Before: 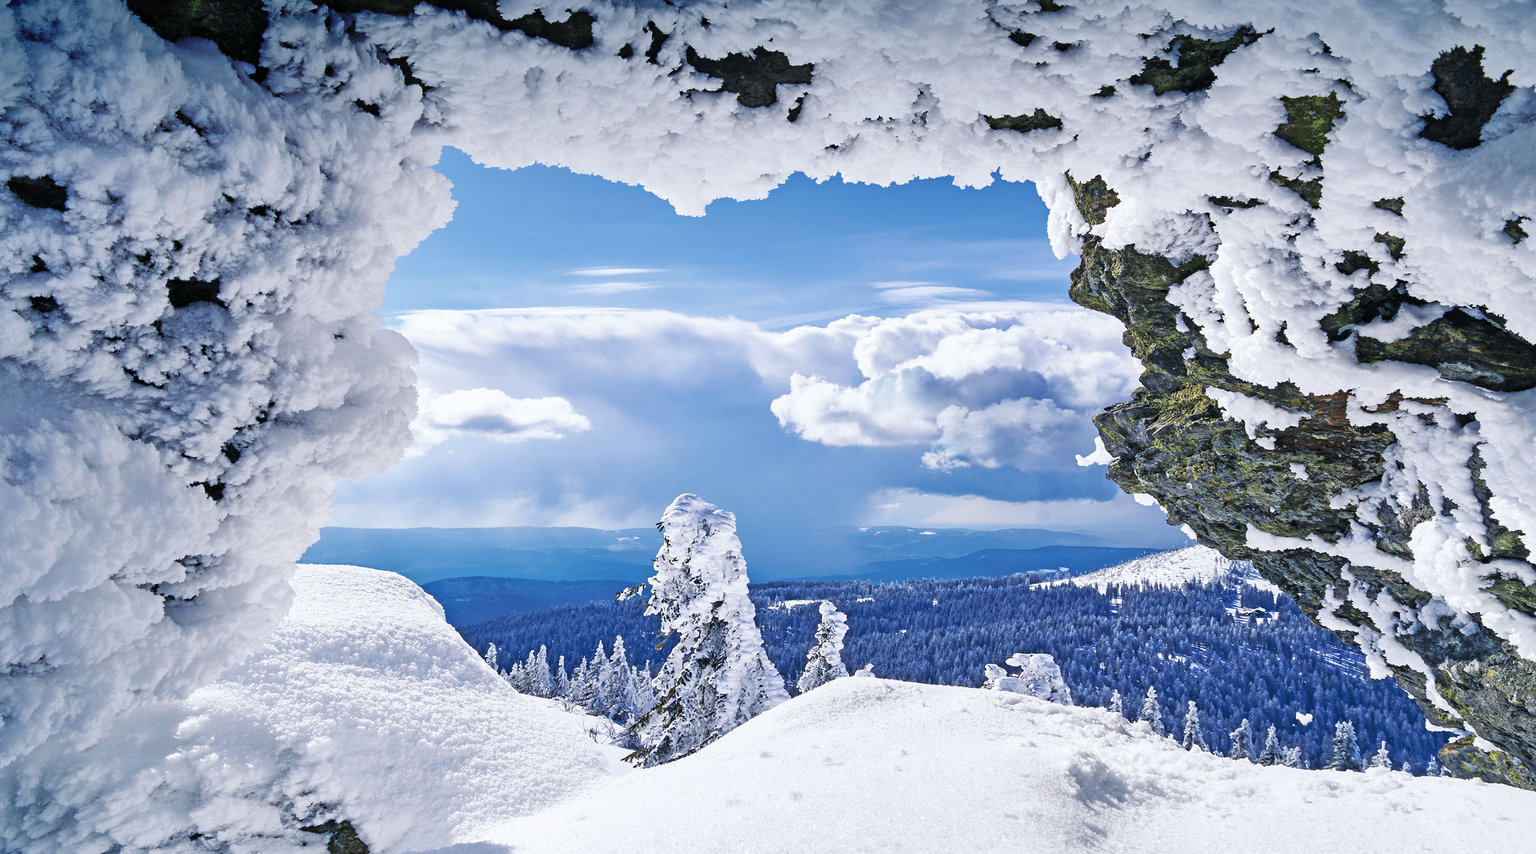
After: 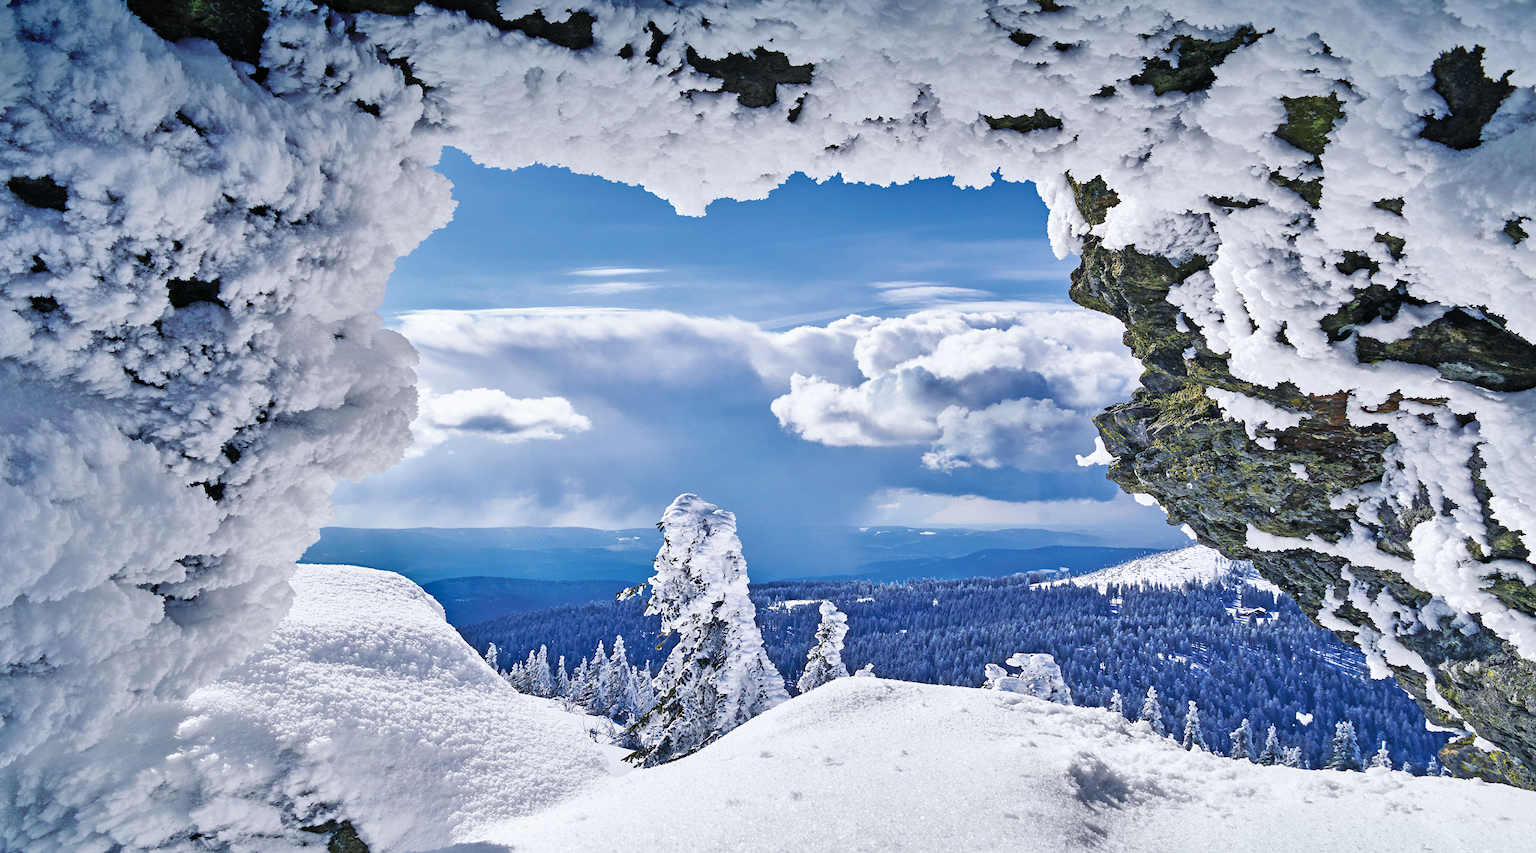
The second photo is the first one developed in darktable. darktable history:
tone equalizer: on, module defaults
shadows and highlights: low approximation 0.01, soften with gaussian
